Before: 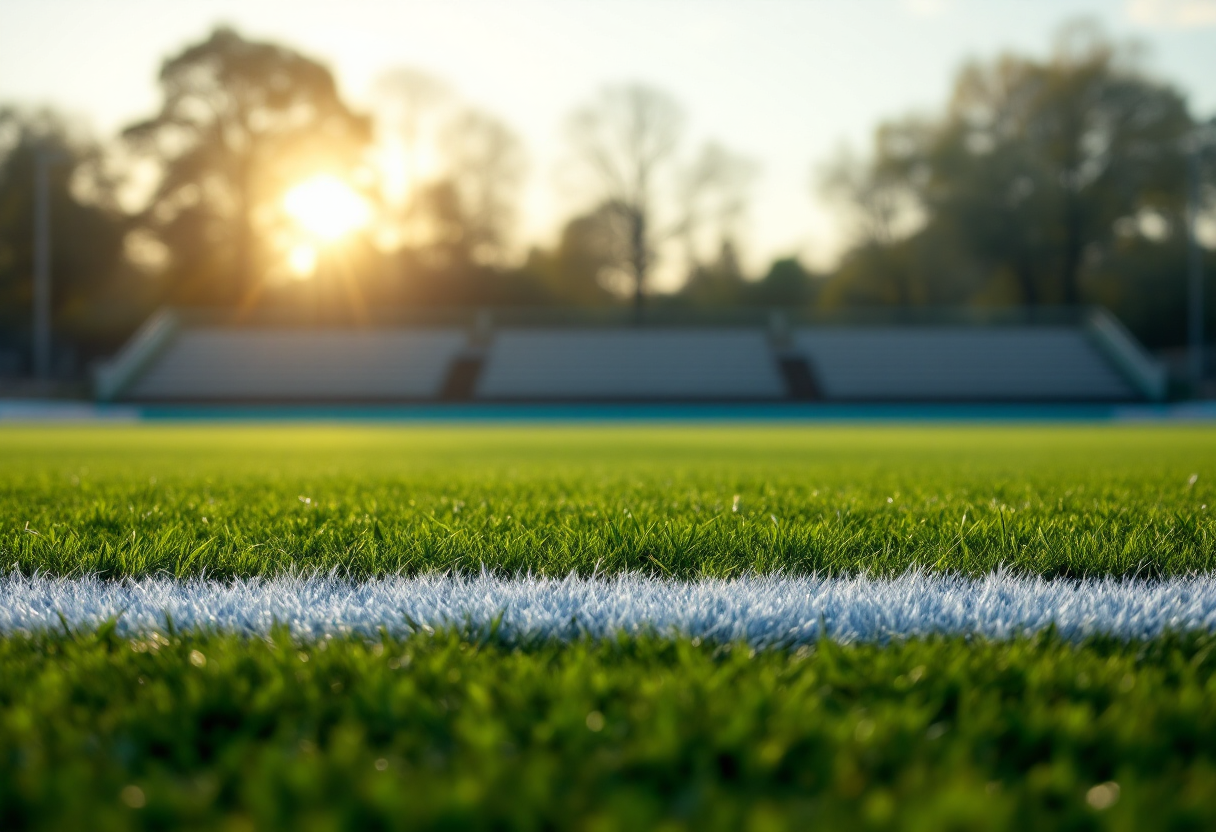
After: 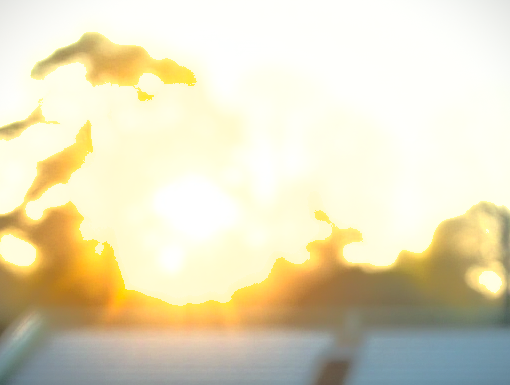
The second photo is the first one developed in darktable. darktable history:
crop and rotate: left 10.817%, top 0.062%, right 47.194%, bottom 53.626%
shadows and highlights: highlights -60
exposure: black level correction 0, exposure 1.741 EV, compensate exposure bias true, compensate highlight preservation false
contrast brightness saturation: contrast 0.28
vignetting: fall-off start 100%, fall-off radius 71%, brightness -0.434, saturation -0.2, width/height ratio 1.178, dithering 8-bit output, unbound false
